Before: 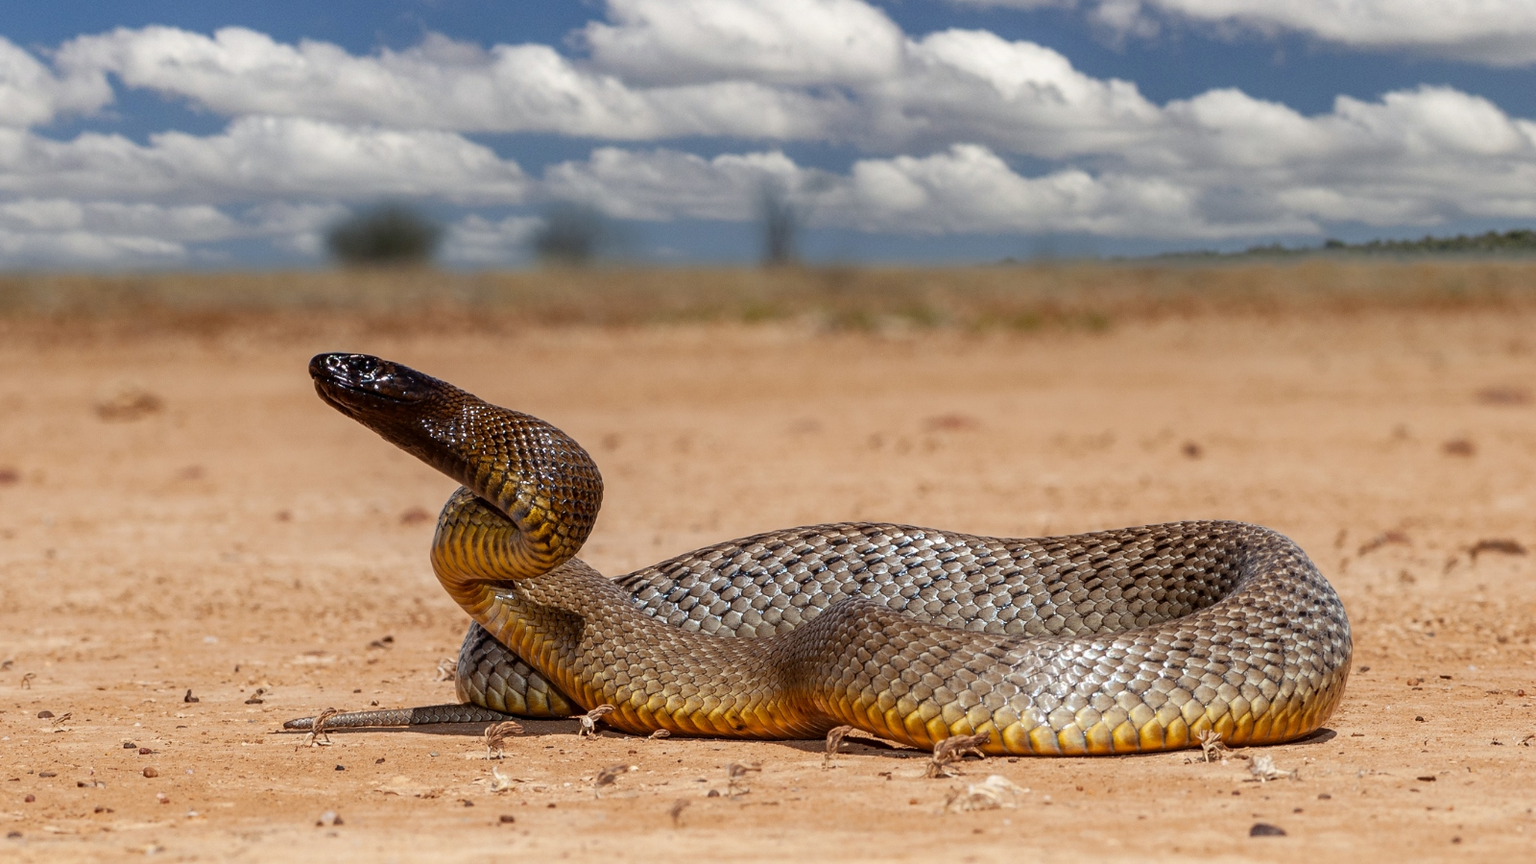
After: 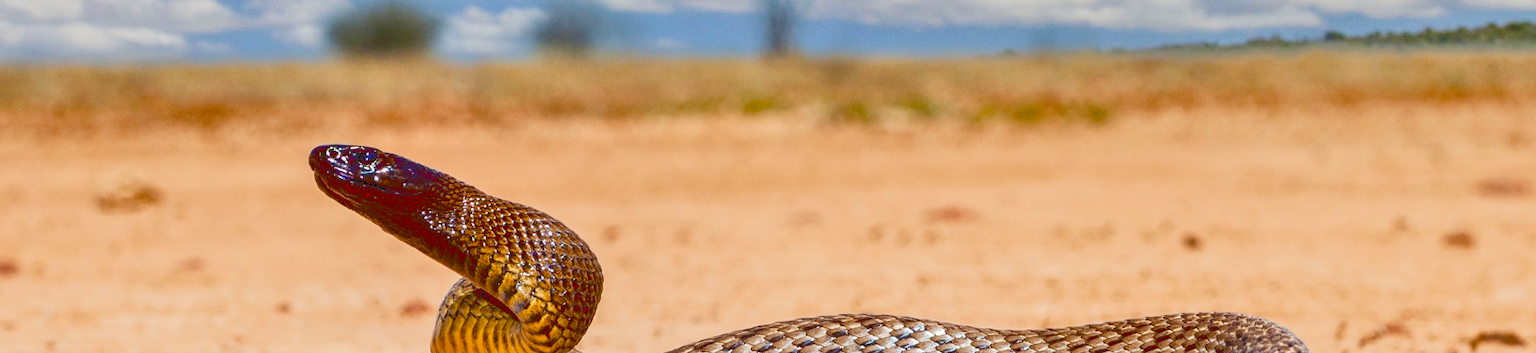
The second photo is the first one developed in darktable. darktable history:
crop and rotate: top 24.13%, bottom 34.972%
velvia: on, module defaults
tone curve: curves: ch0 [(0, 0) (0.003, 0.195) (0.011, 0.196) (0.025, 0.196) (0.044, 0.196) (0.069, 0.196) (0.1, 0.196) (0.136, 0.197) (0.177, 0.207) (0.224, 0.224) (0.277, 0.268) (0.335, 0.336) (0.399, 0.424) (0.468, 0.533) (0.543, 0.632) (0.623, 0.715) (0.709, 0.789) (0.801, 0.85) (0.898, 0.906) (1, 1)], color space Lab, linked channels, preserve colors none
local contrast: mode bilateral grid, contrast 20, coarseness 50, detail 120%, midtone range 0.2
tone equalizer: -7 EV 0.163 EV, -6 EV 0.576 EV, -5 EV 1.12 EV, -4 EV 1.3 EV, -3 EV 1.15 EV, -2 EV 0.6 EV, -1 EV 0.153 EV
color balance rgb: perceptual saturation grading › global saturation 0.83%, perceptual saturation grading › highlights -29.054%, perceptual saturation grading › mid-tones 29.076%, perceptual saturation grading › shadows 59.295%, perceptual brilliance grading › global brilliance 1.464%, perceptual brilliance grading › highlights -3.712%, global vibrance 20%
